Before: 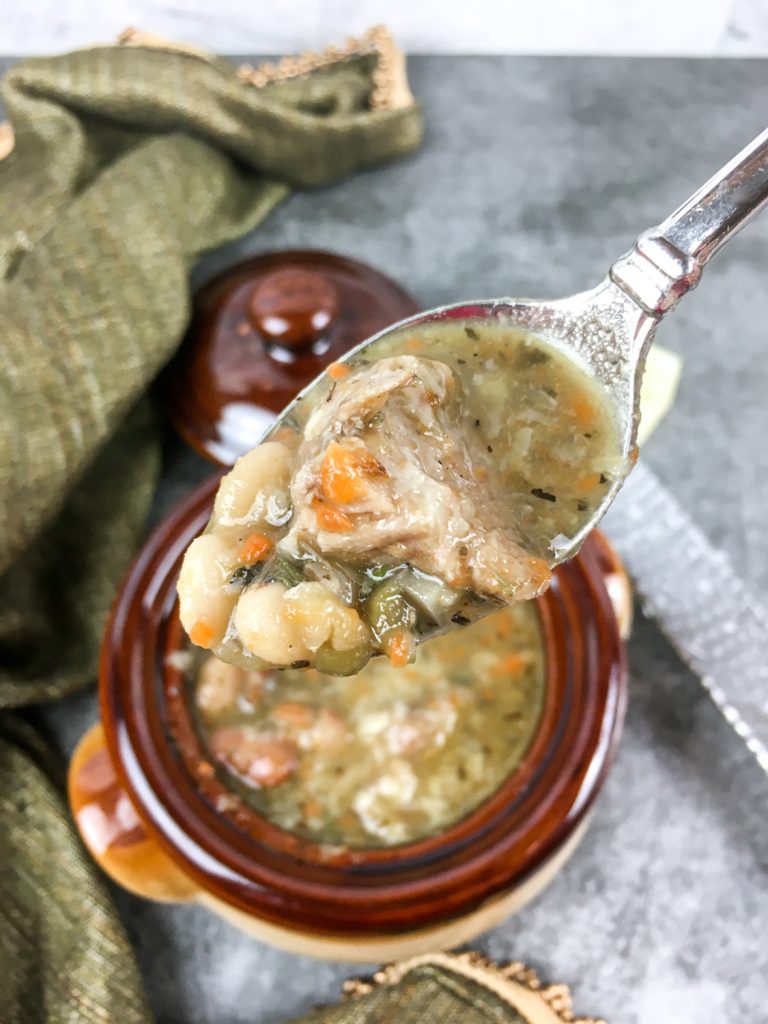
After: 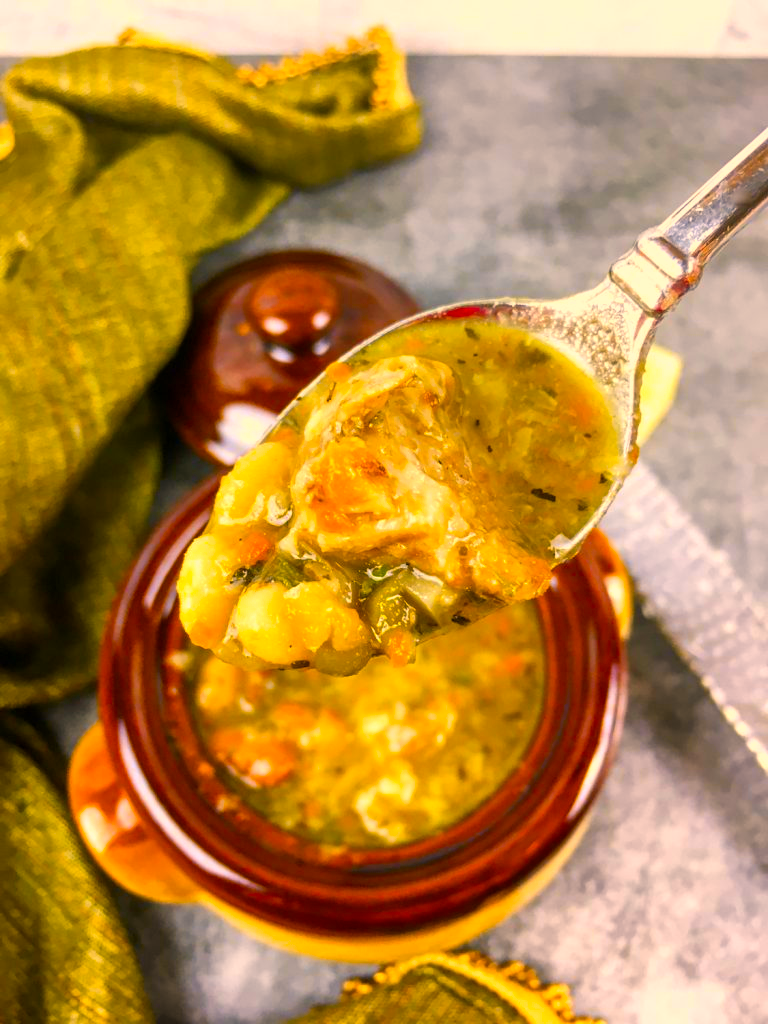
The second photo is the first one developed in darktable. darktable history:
white balance: red 1.127, blue 0.943
color contrast: green-magenta contrast 1.12, blue-yellow contrast 1.95, unbound 0
color balance rgb: linear chroma grading › global chroma 15%, perceptual saturation grading › global saturation 30%
